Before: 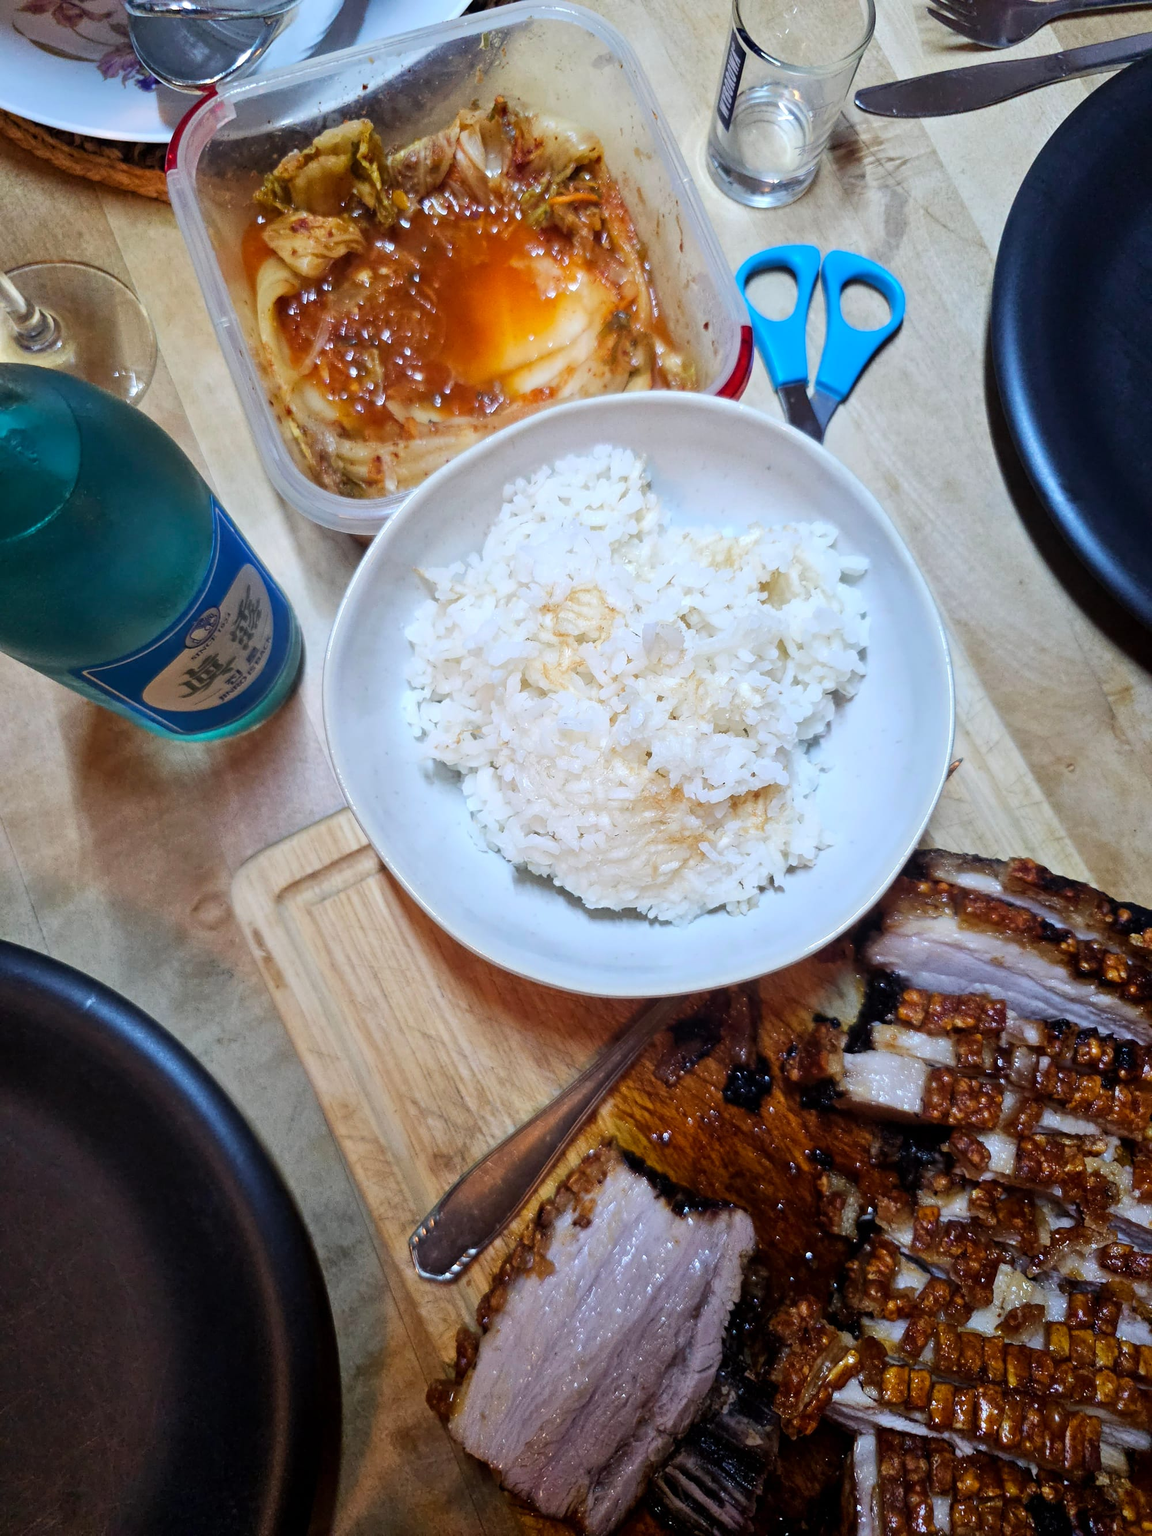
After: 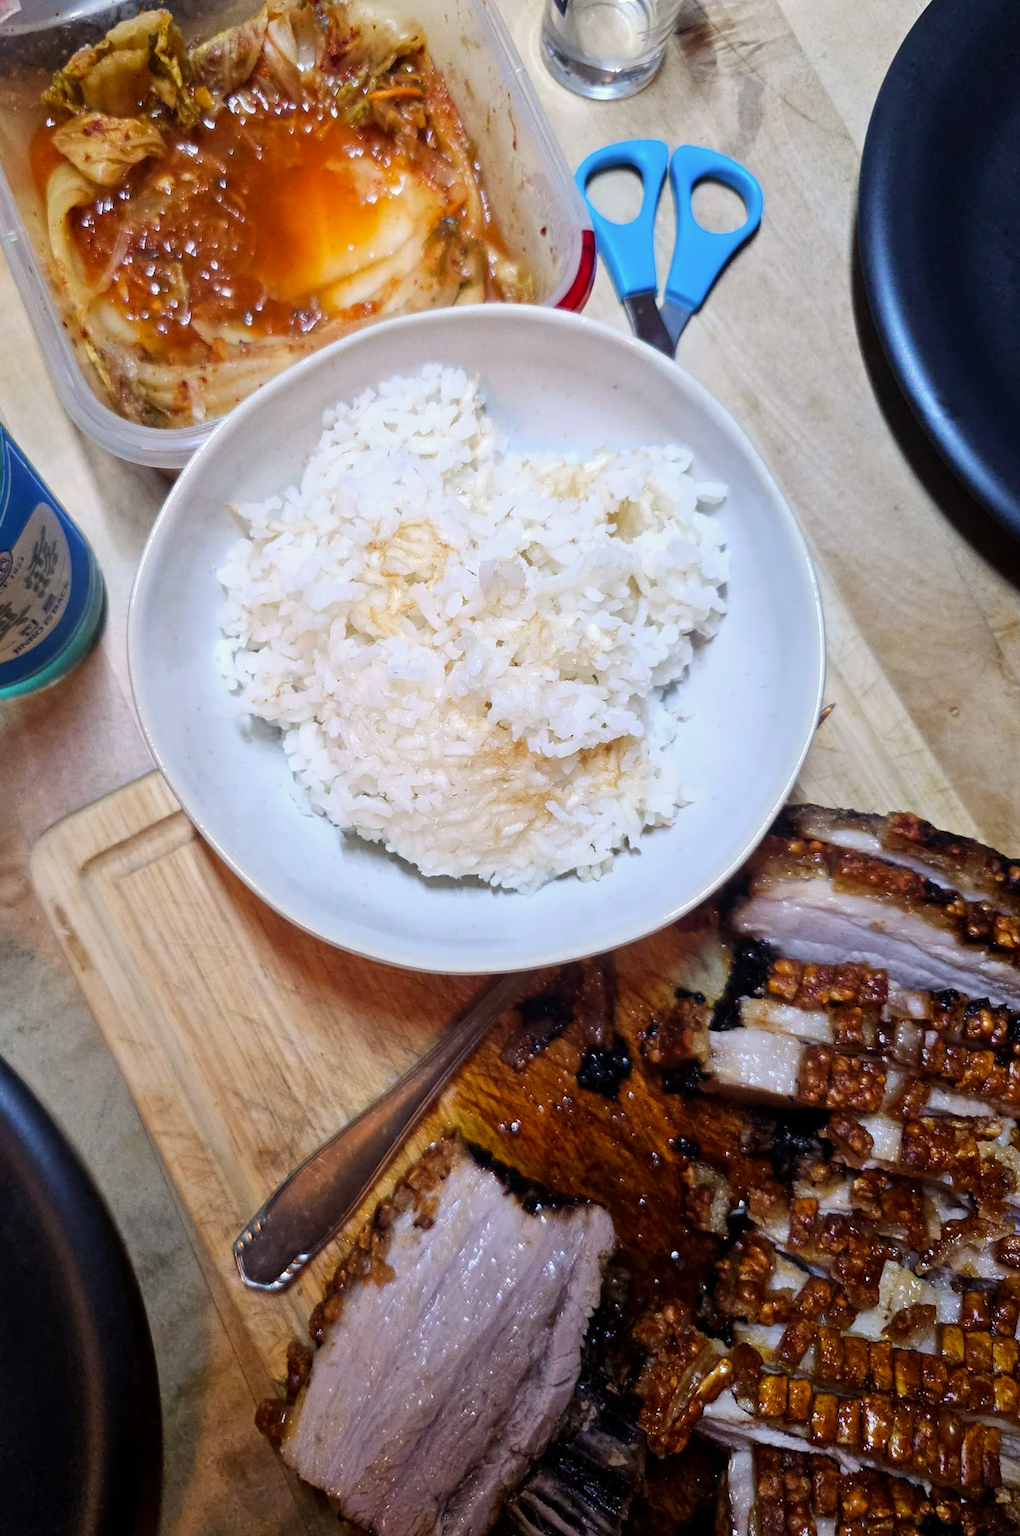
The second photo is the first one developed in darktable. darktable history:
crop and rotate: left 17.959%, top 5.771%, right 1.742%
rotate and perspective: rotation -1°, crop left 0.011, crop right 0.989, crop top 0.025, crop bottom 0.975
color correction: highlights a* 3.84, highlights b* 5.07
